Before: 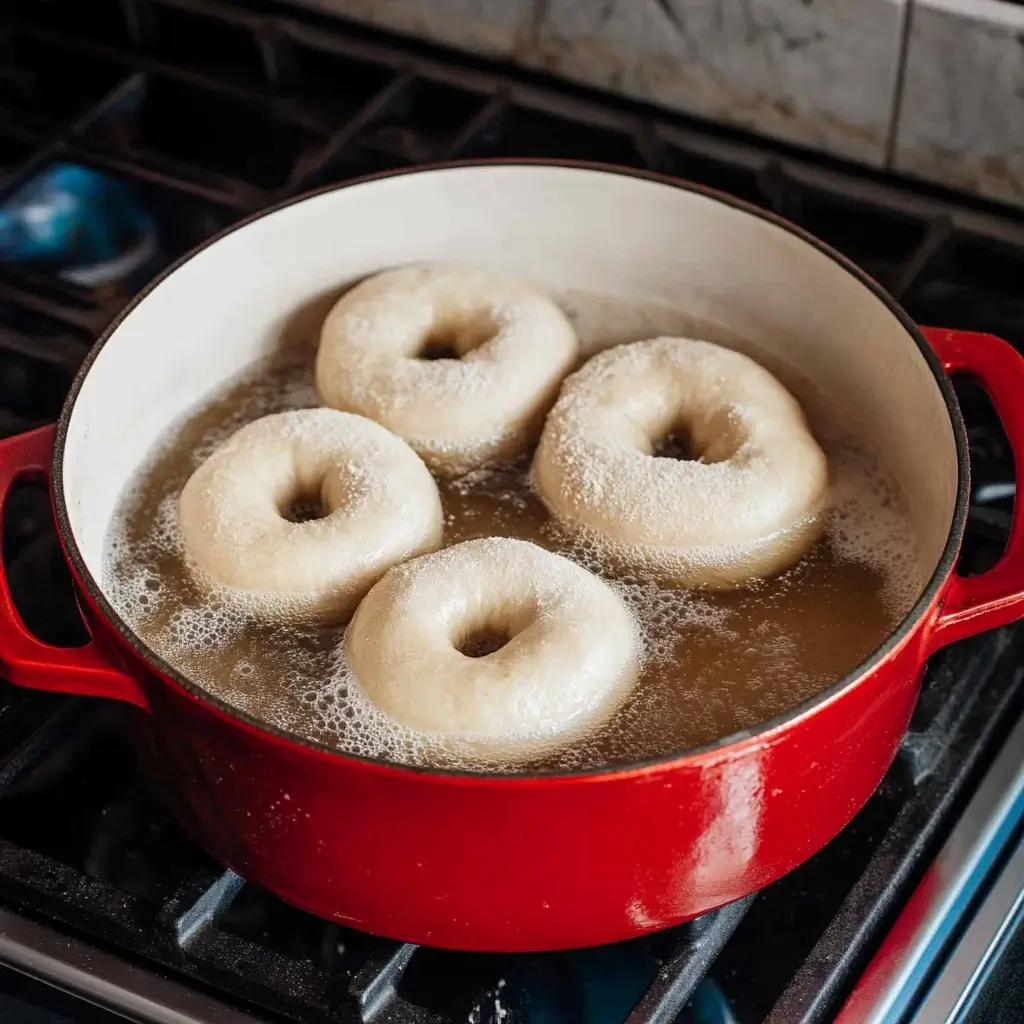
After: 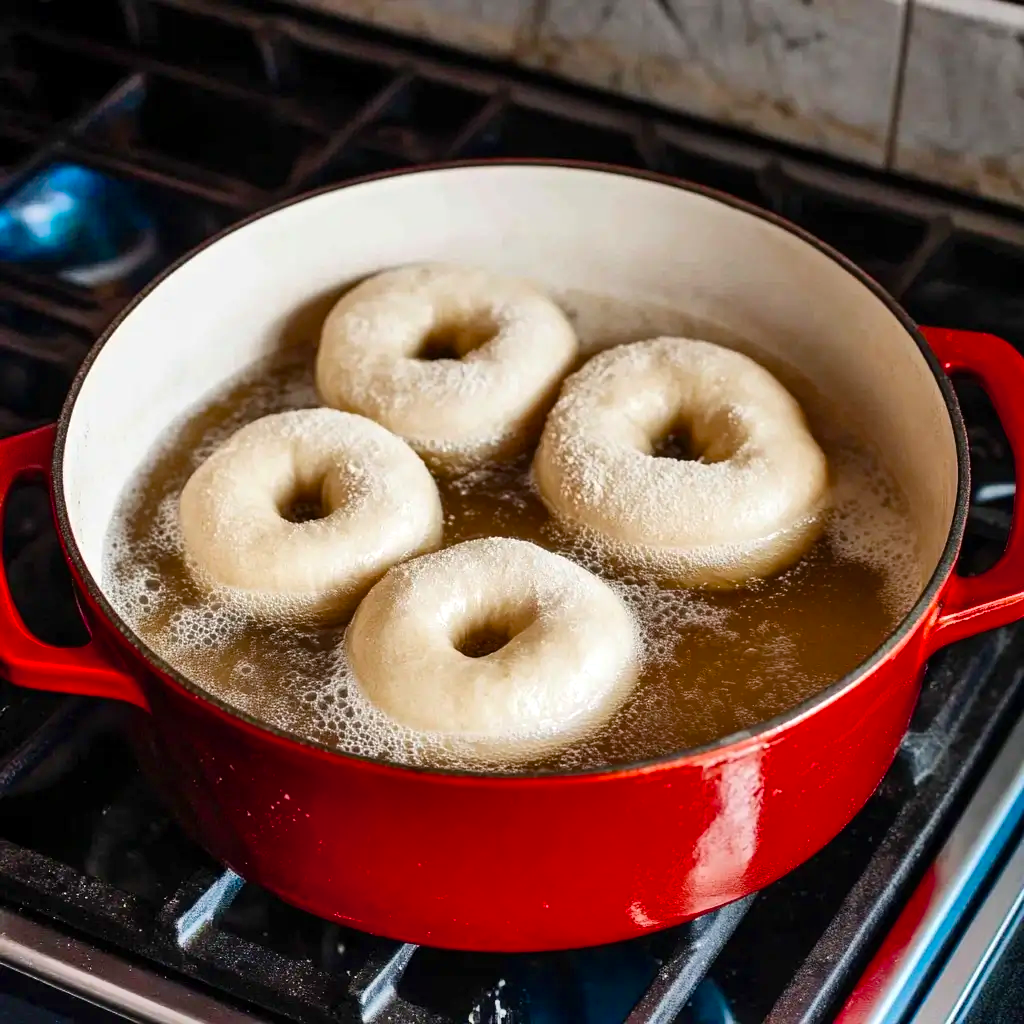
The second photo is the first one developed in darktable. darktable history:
color balance rgb: linear chroma grading › shadows 16%, perceptual saturation grading › global saturation 8%, perceptual saturation grading › shadows 4%, perceptual brilliance grading › global brilliance 2%, perceptual brilliance grading › highlights 8%, perceptual brilliance grading › shadows -4%, global vibrance 16%, saturation formula JzAzBz (2021)
shadows and highlights: shadows color adjustment 97.66%, soften with gaussian
